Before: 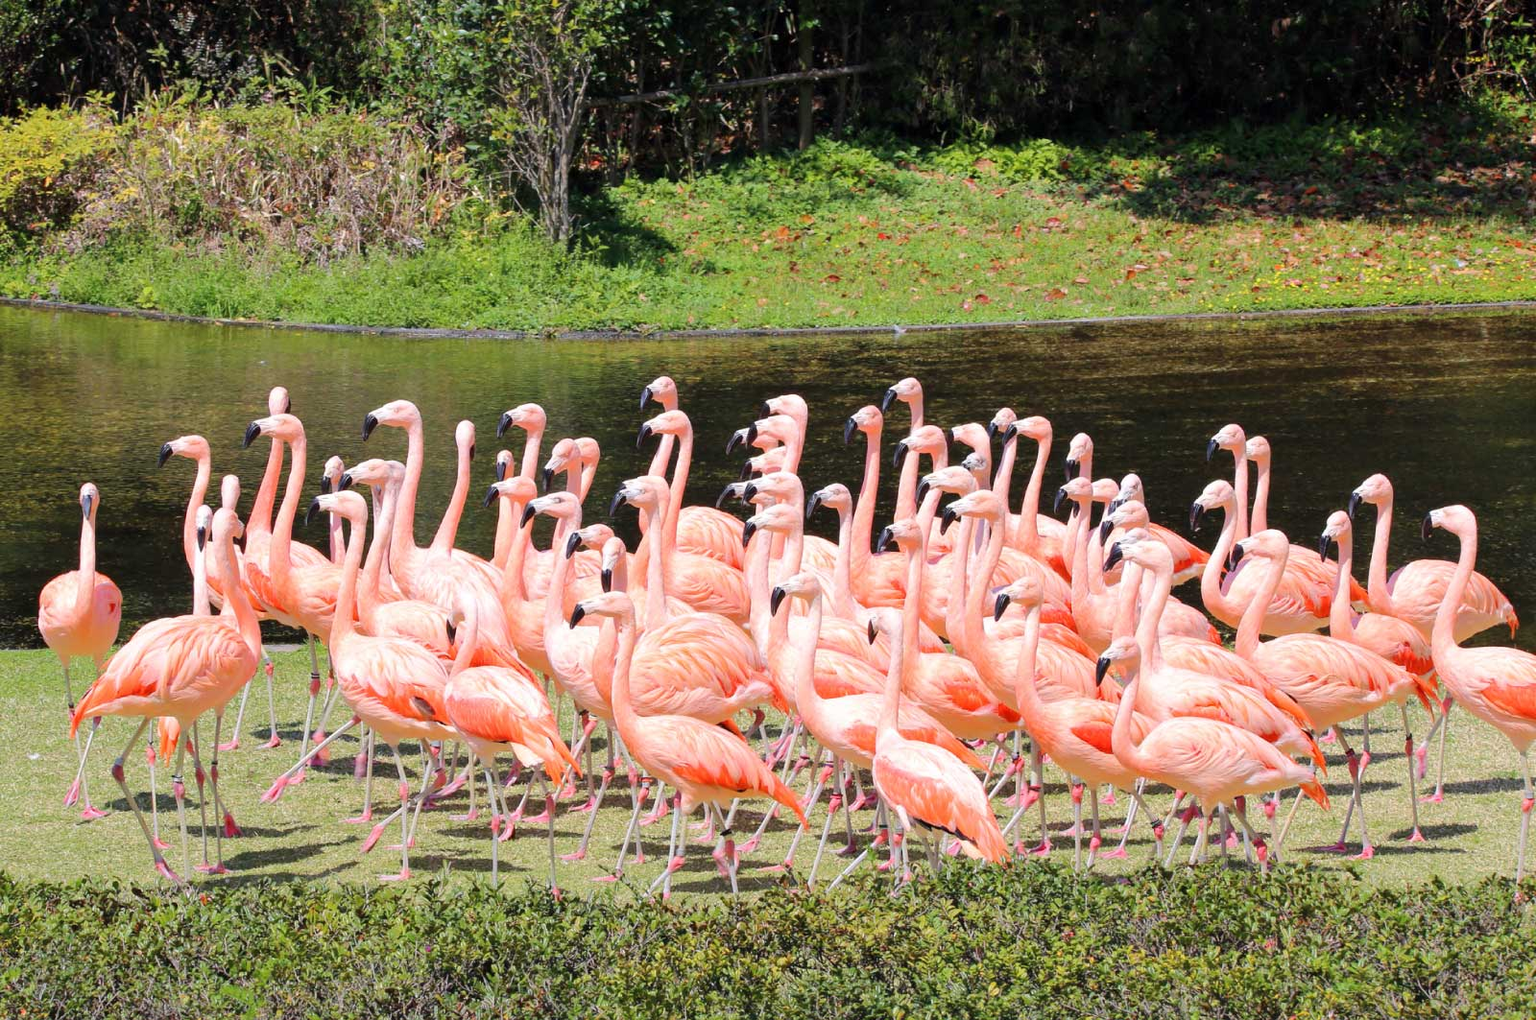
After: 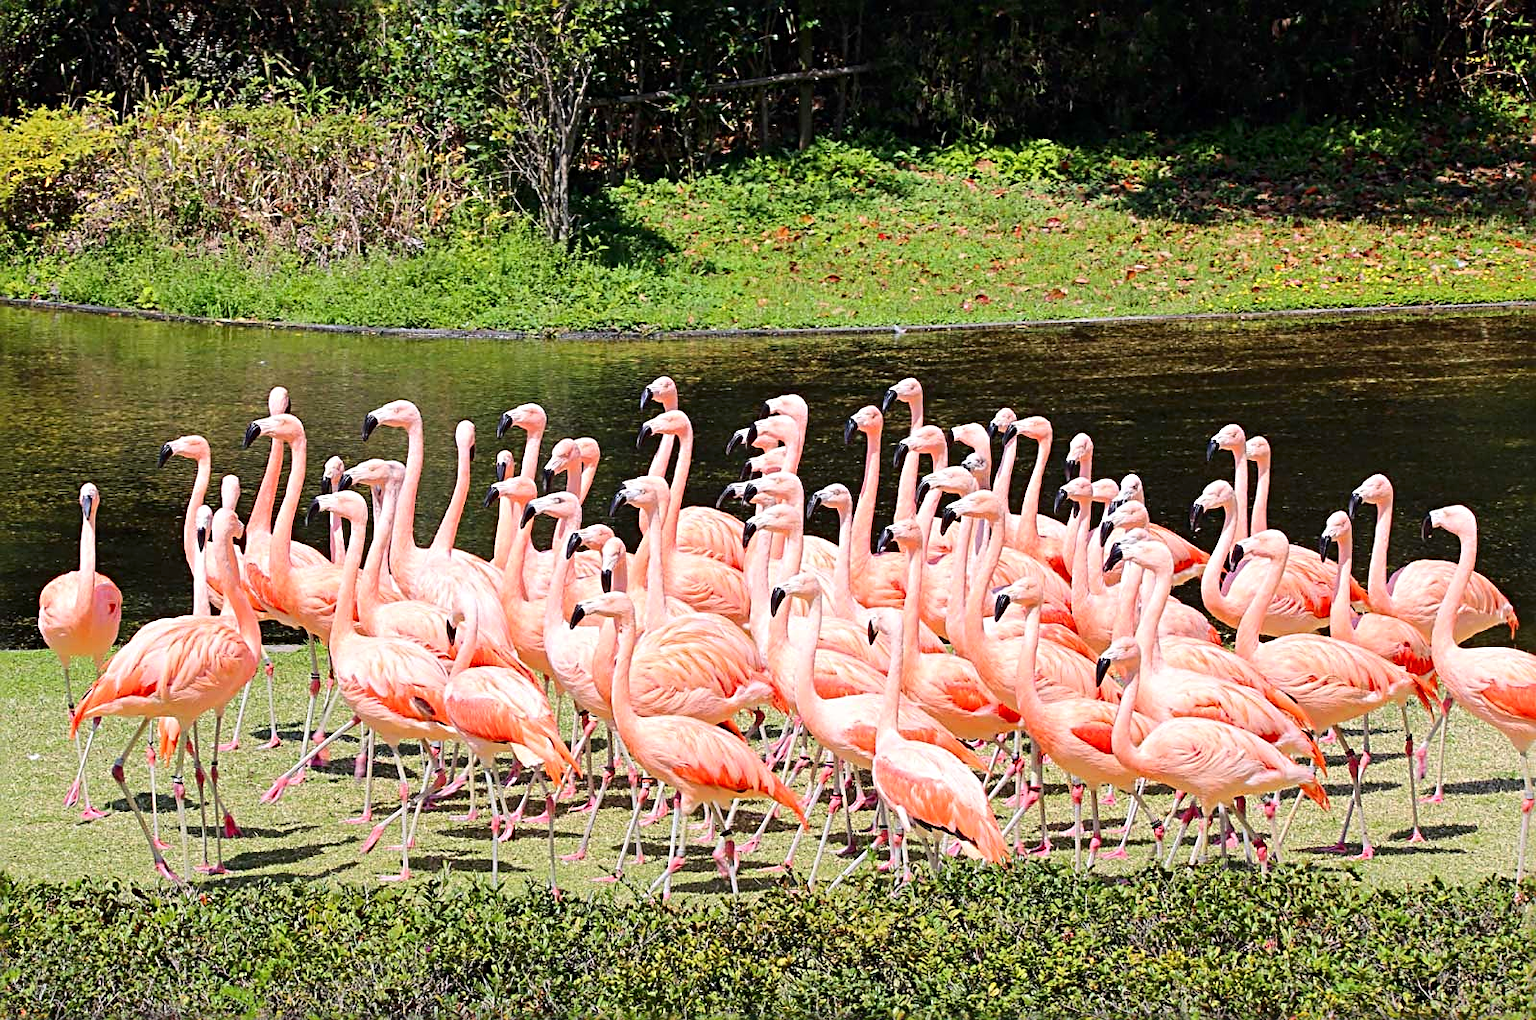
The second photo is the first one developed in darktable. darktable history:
exposure: compensate highlight preservation false
contrast brightness saturation: contrast 0.15, brightness -0.01, saturation 0.1
sharpen: radius 3.025, amount 0.757
